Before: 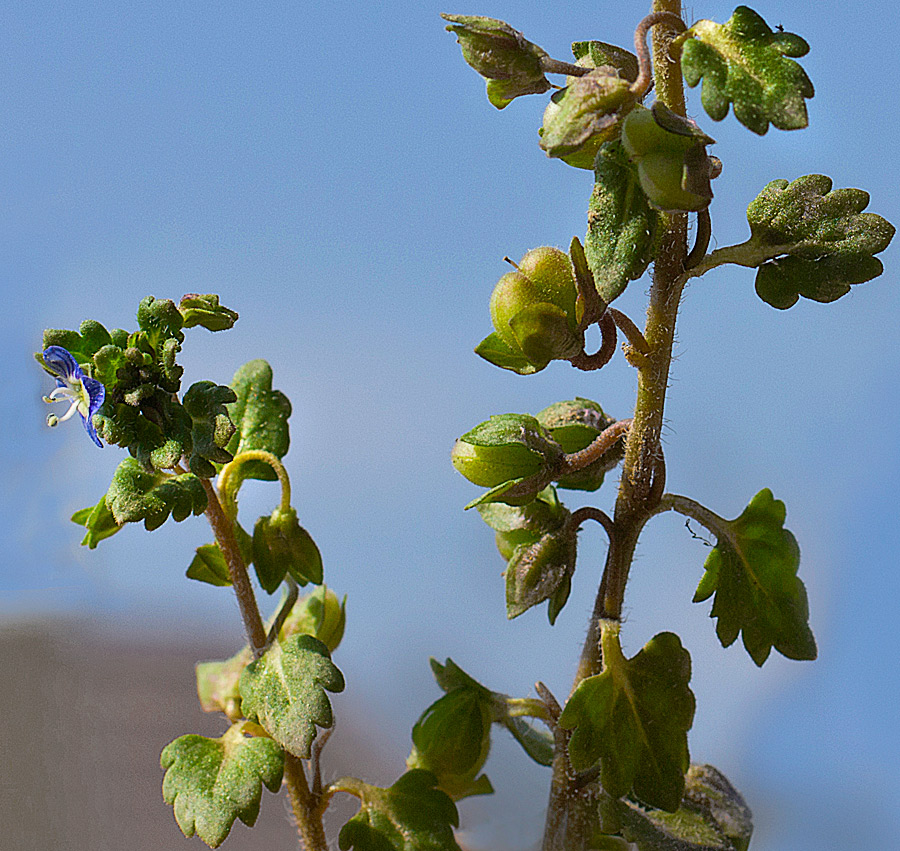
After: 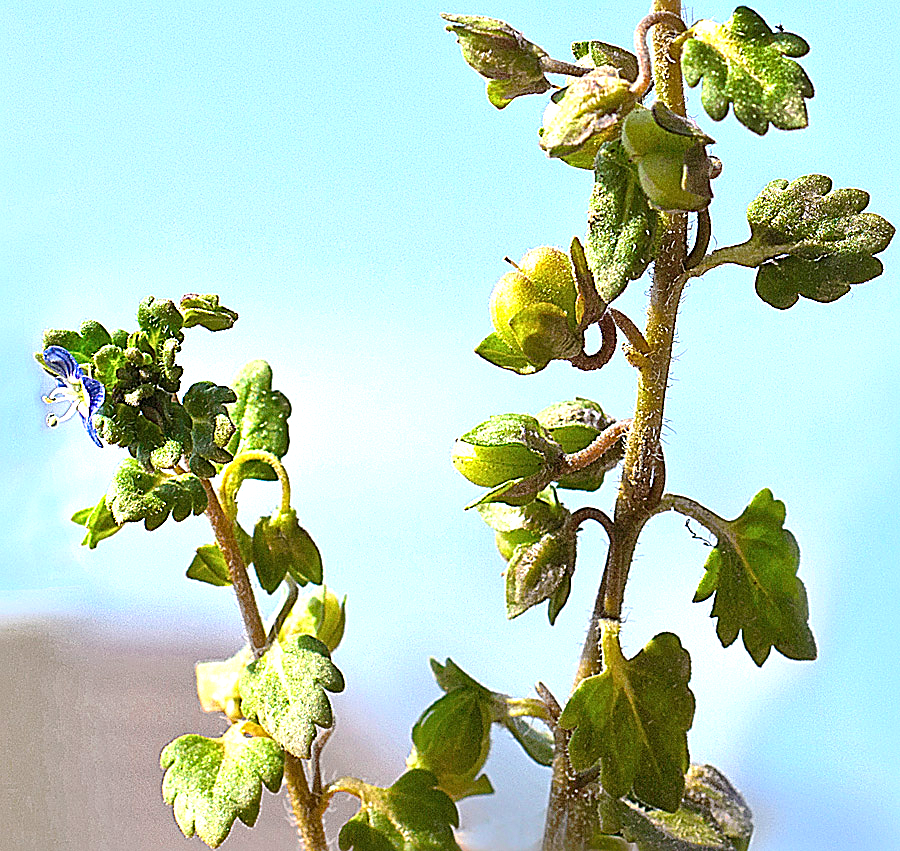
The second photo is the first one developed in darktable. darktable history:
tone equalizer: edges refinement/feathering 500, mask exposure compensation -1.57 EV, preserve details no
sharpen: radius 2.679, amount 0.656
exposure: black level correction 0, exposure 1.497 EV, compensate highlight preservation false
